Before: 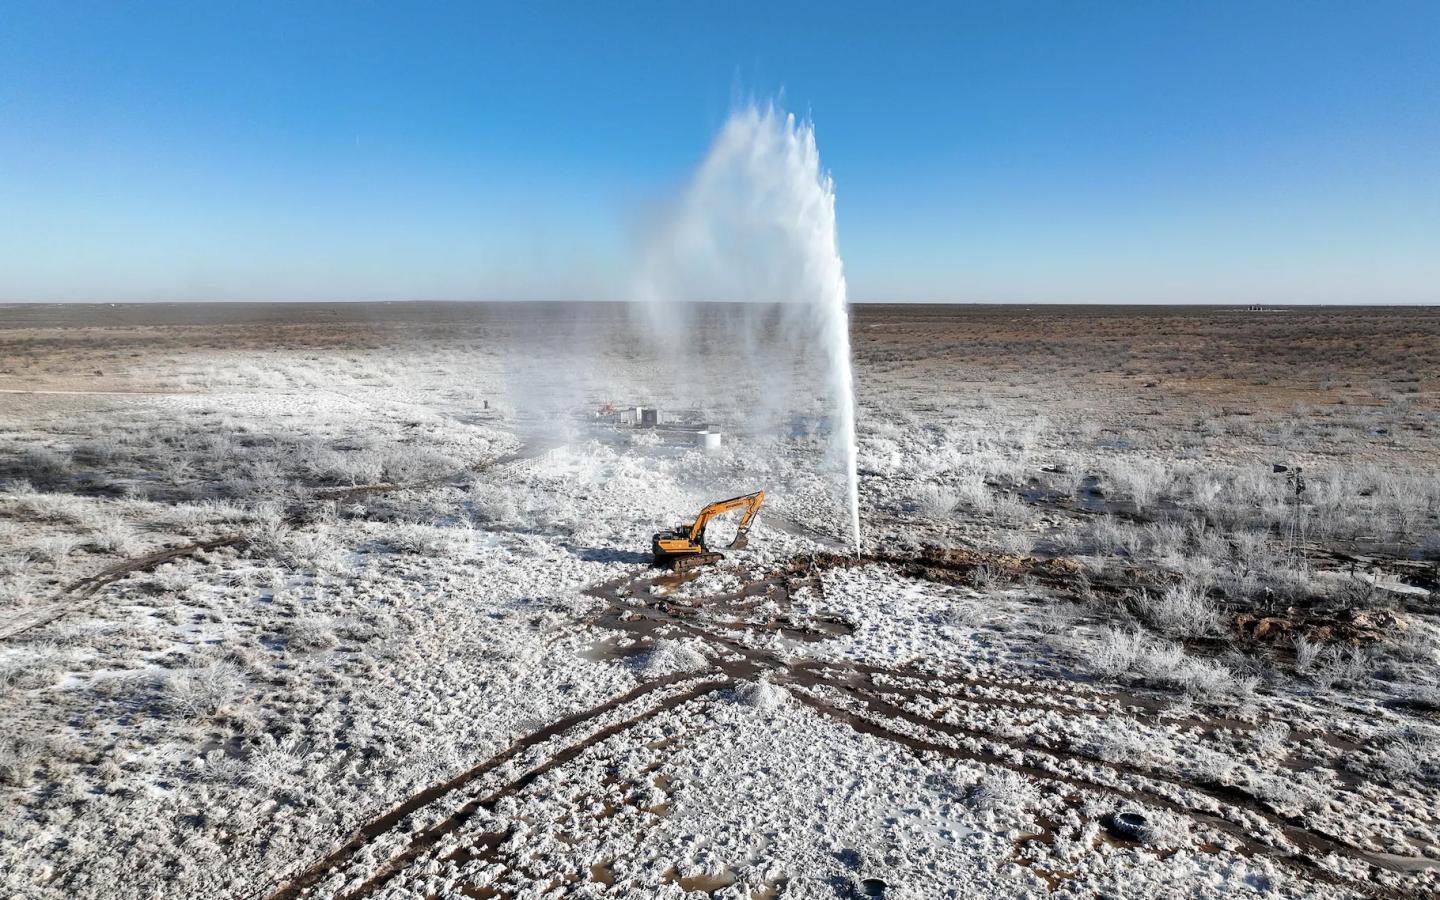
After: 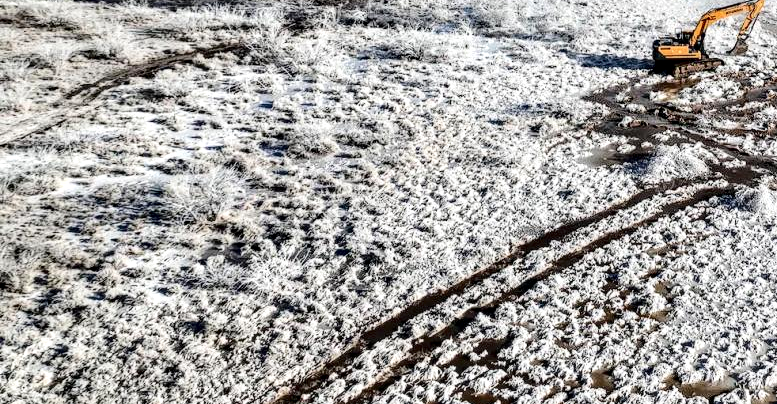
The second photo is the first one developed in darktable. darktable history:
crop and rotate: top 54.952%, right 46.035%, bottom 0.099%
haze removal: compatibility mode true, adaptive false
local contrast: highlights 60%, shadows 62%, detail 160%
tone curve: curves: ch0 [(0, 0) (0.003, 0.049) (0.011, 0.052) (0.025, 0.057) (0.044, 0.069) (0.069, 0.076) (0.1, 0.09) (0.136, 0.111) (0.177, 0.15) (0.224, 0.197) (0.277, 0.267) (0.335, 0.366) (0.399, 0.477) (0.468, 0.561) (0.543, 0.651) (0.623, 0.733) (0.709, 0.804) (0.801, 0.869) (0.898, 0.924) (1, 1)], color space Lab, independent channels, preserve colors none
